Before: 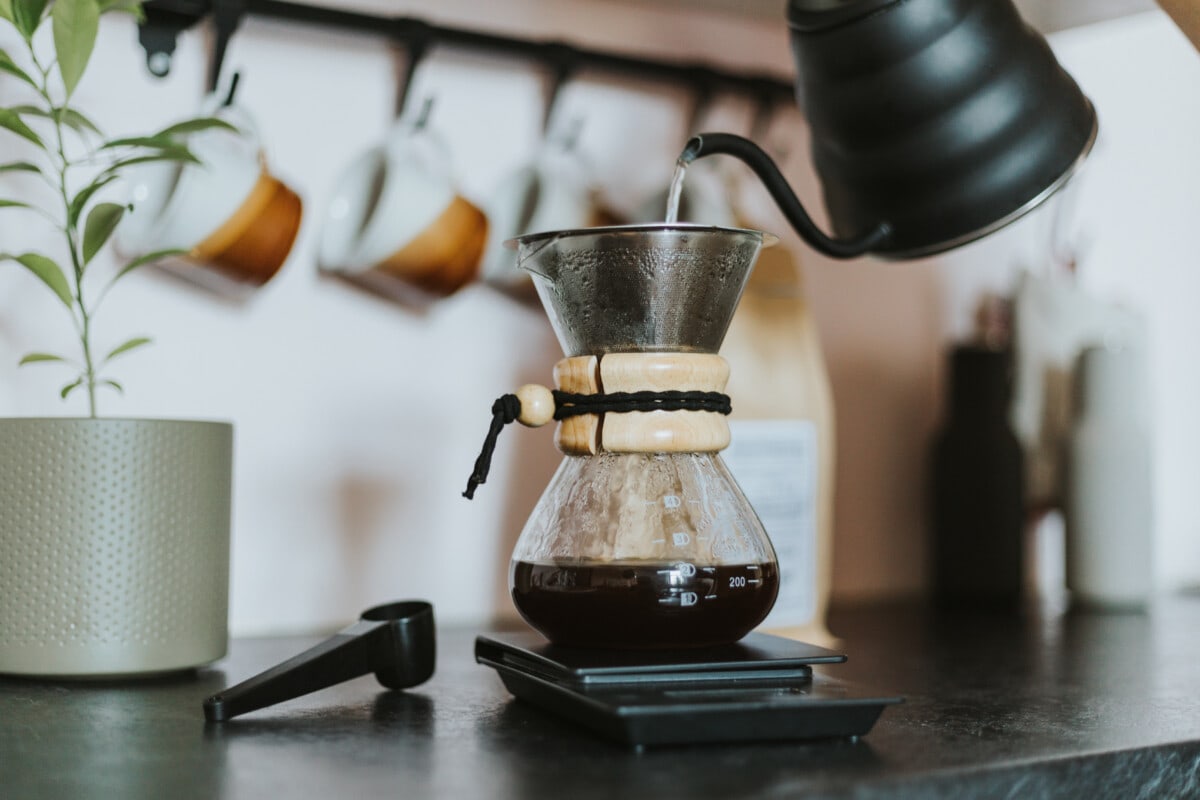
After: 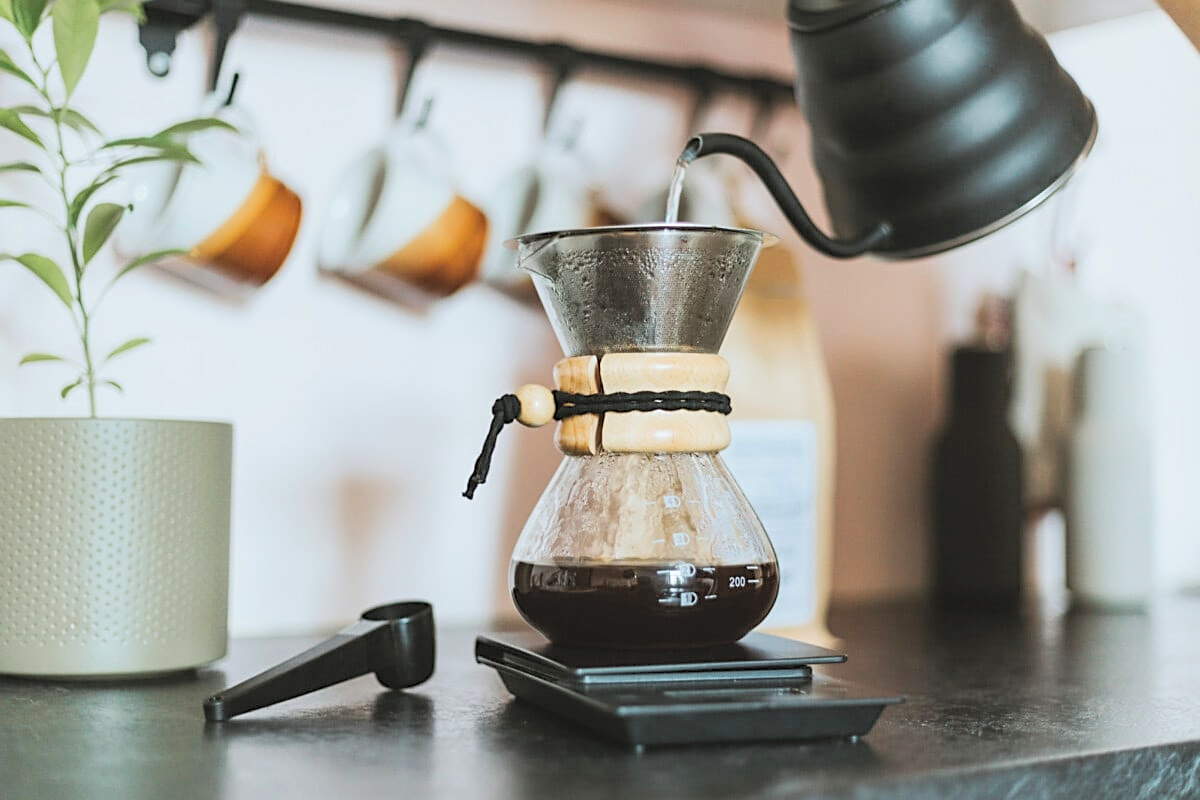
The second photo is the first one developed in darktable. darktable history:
contrast brightness saturation: contrast 0.096, brightness 0.302, saturation 0.14
sharpen: on, module defaults
